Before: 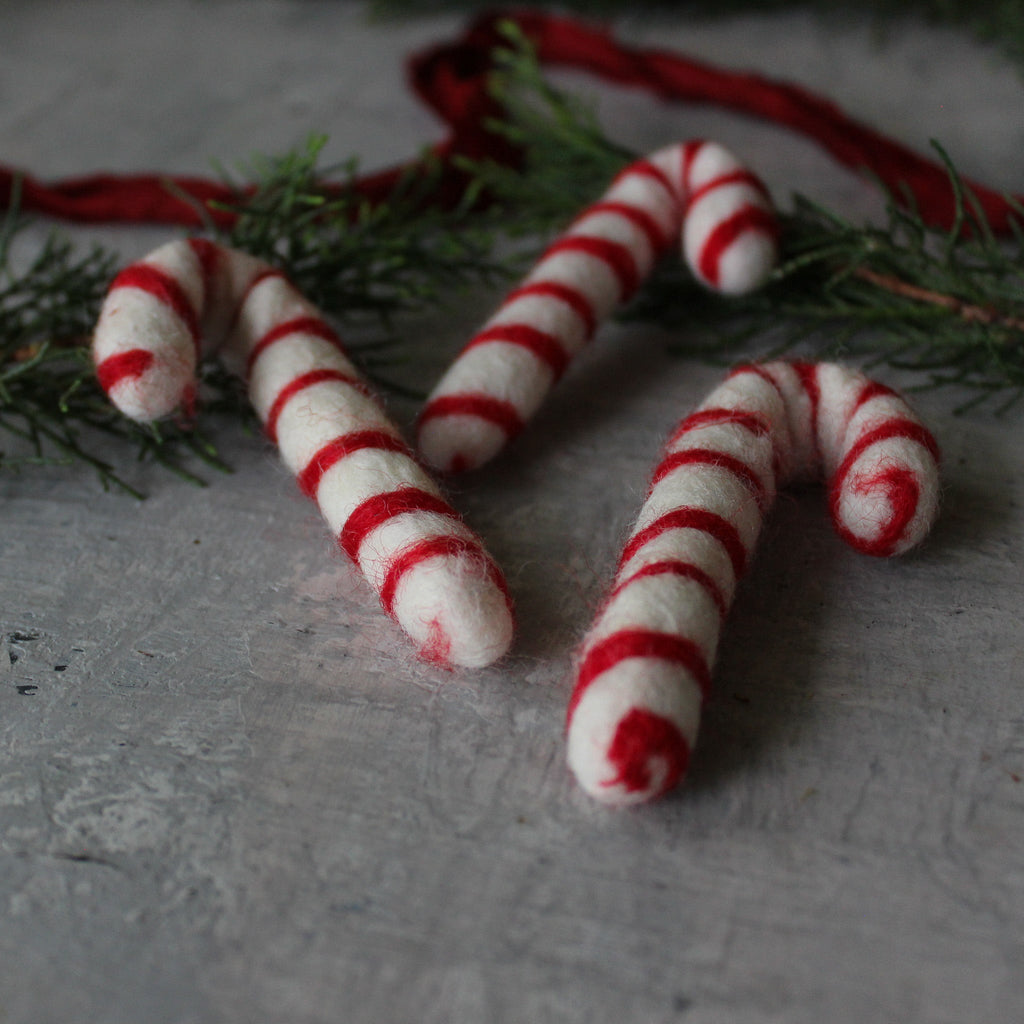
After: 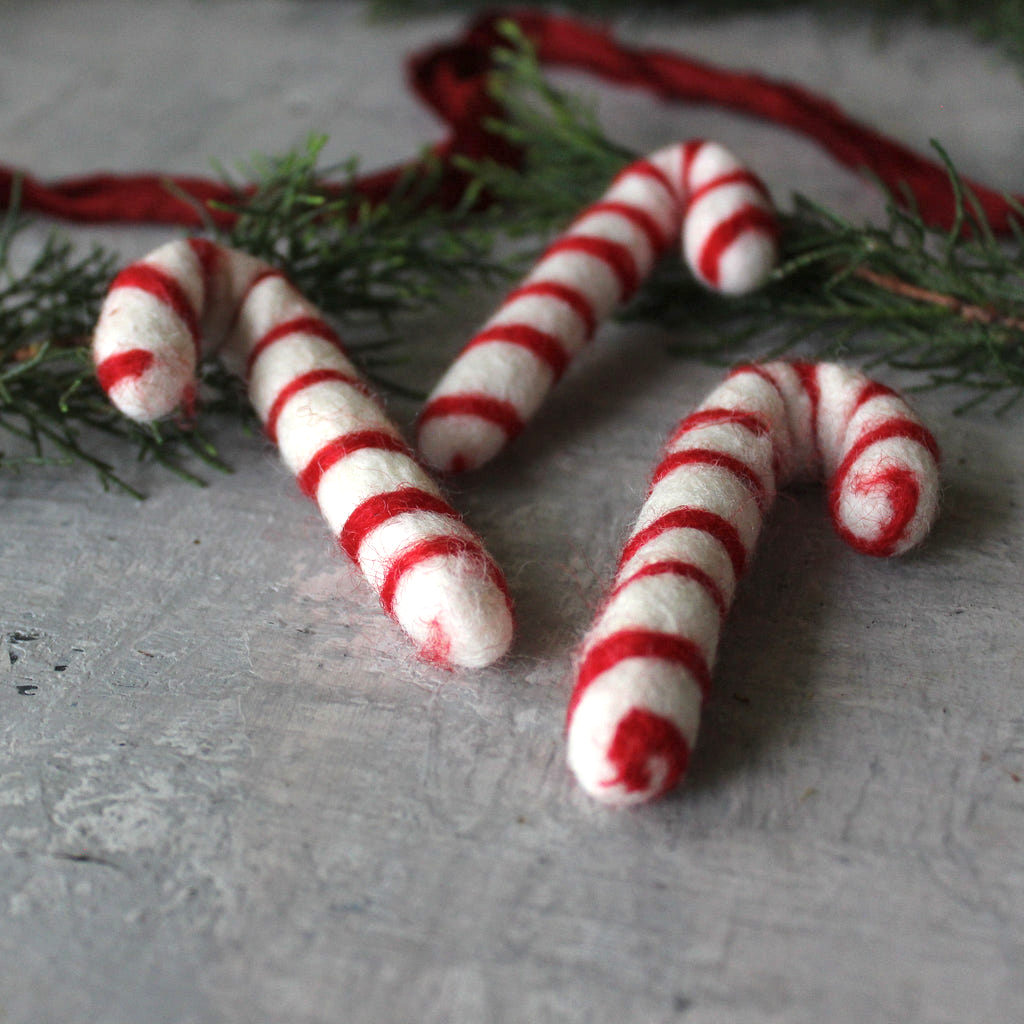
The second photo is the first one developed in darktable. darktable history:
contrast brightness saturation: saturation -0.05
exposure: black level correction 0, exposure 0.9 EV, compensate highlight preservation false
